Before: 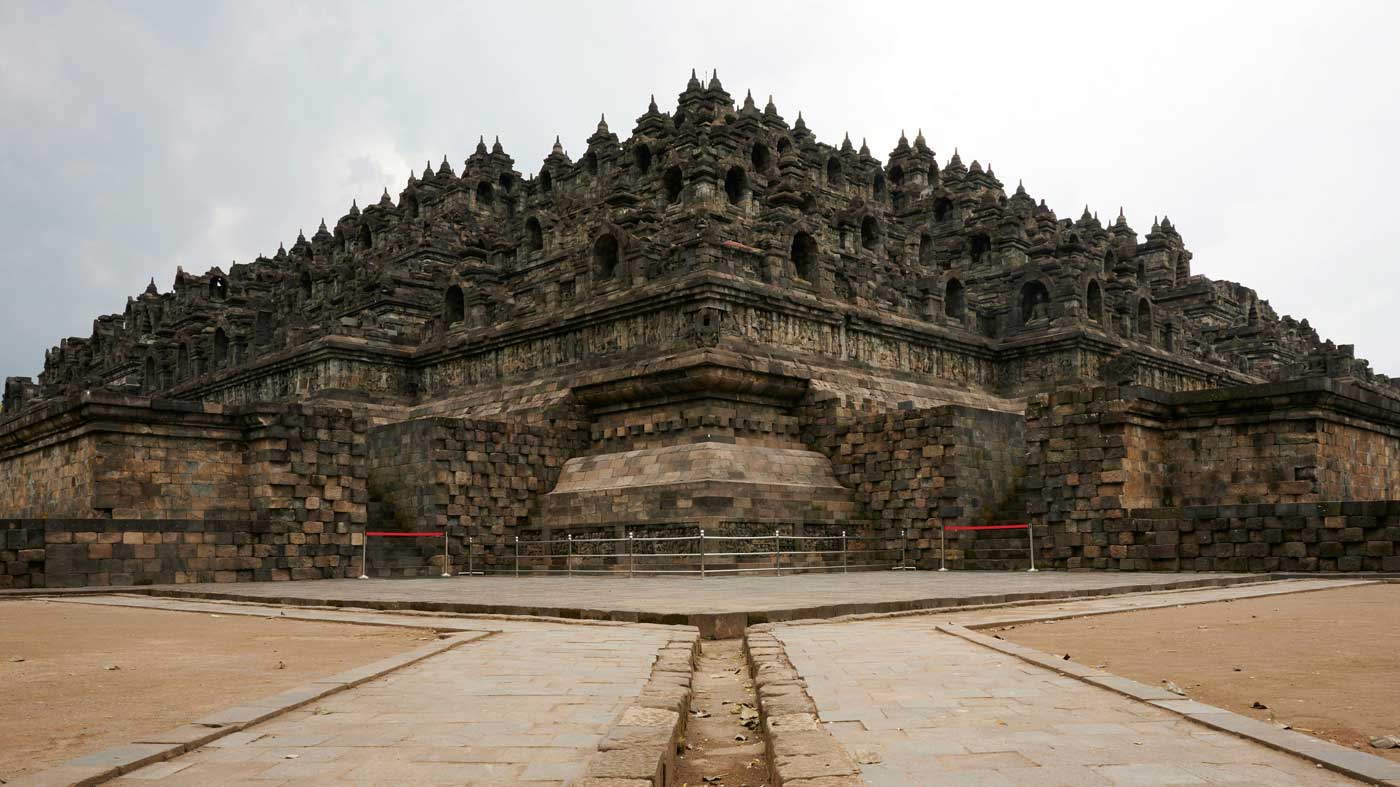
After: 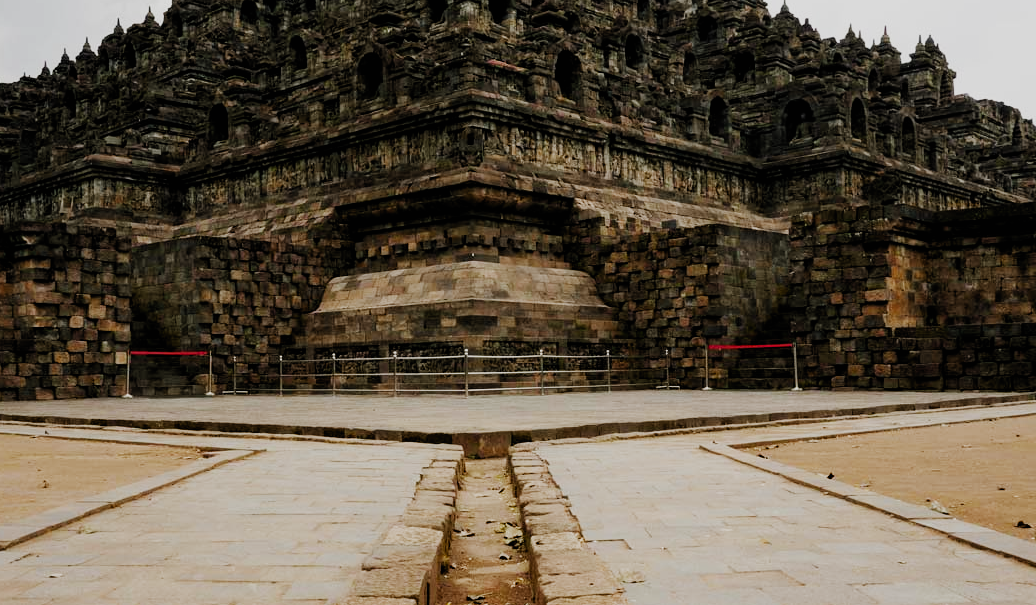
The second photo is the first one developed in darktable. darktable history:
crop: left 16.872%, top 23.026%, right 9.085%
filmic rgb: black relative exposure -5.08 EV, white relative exposure 3.96 EV, hardness 2.9, contrast 1.297, preserve chrominance no, color science v5 (2021), contrast in shadows safe, contrast in highlights safe
